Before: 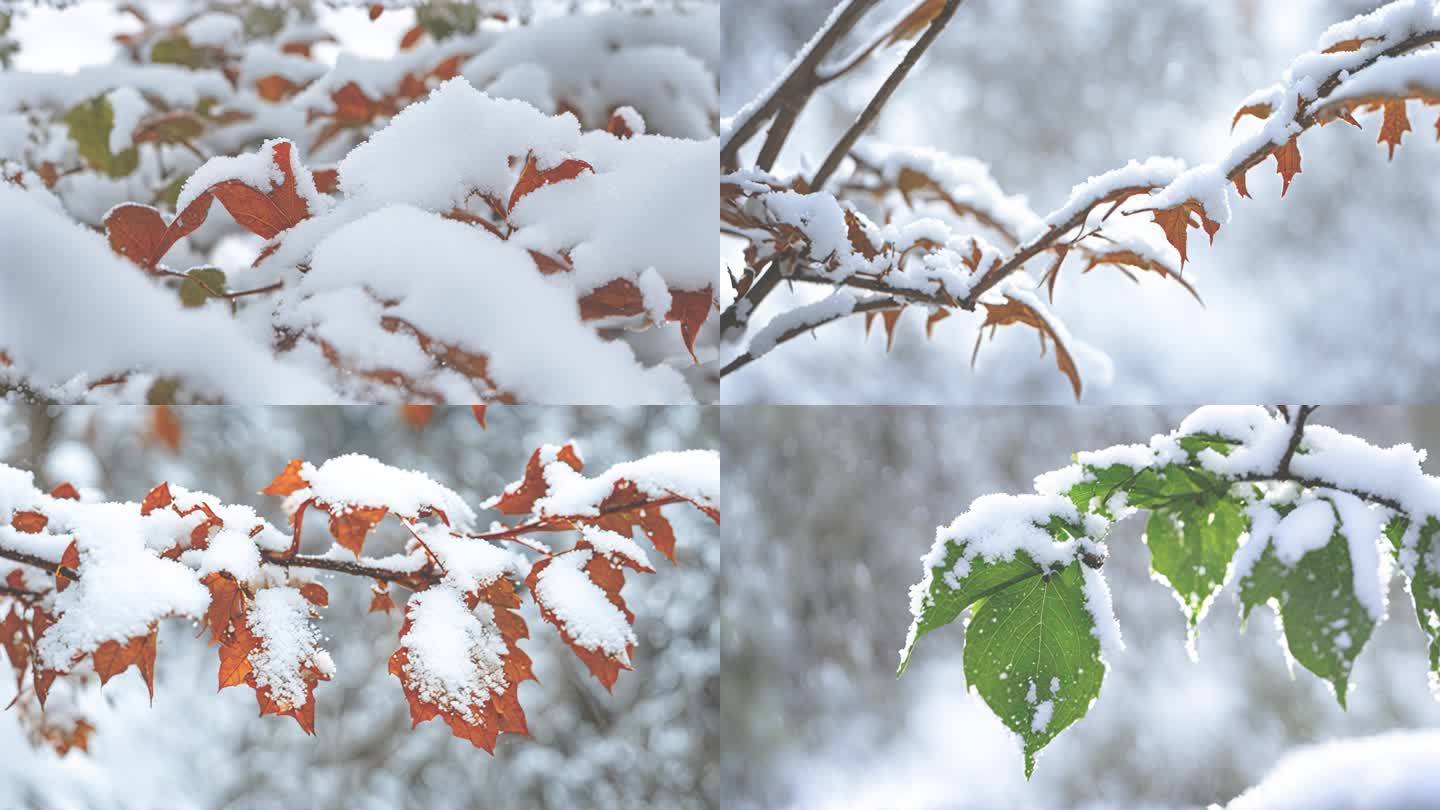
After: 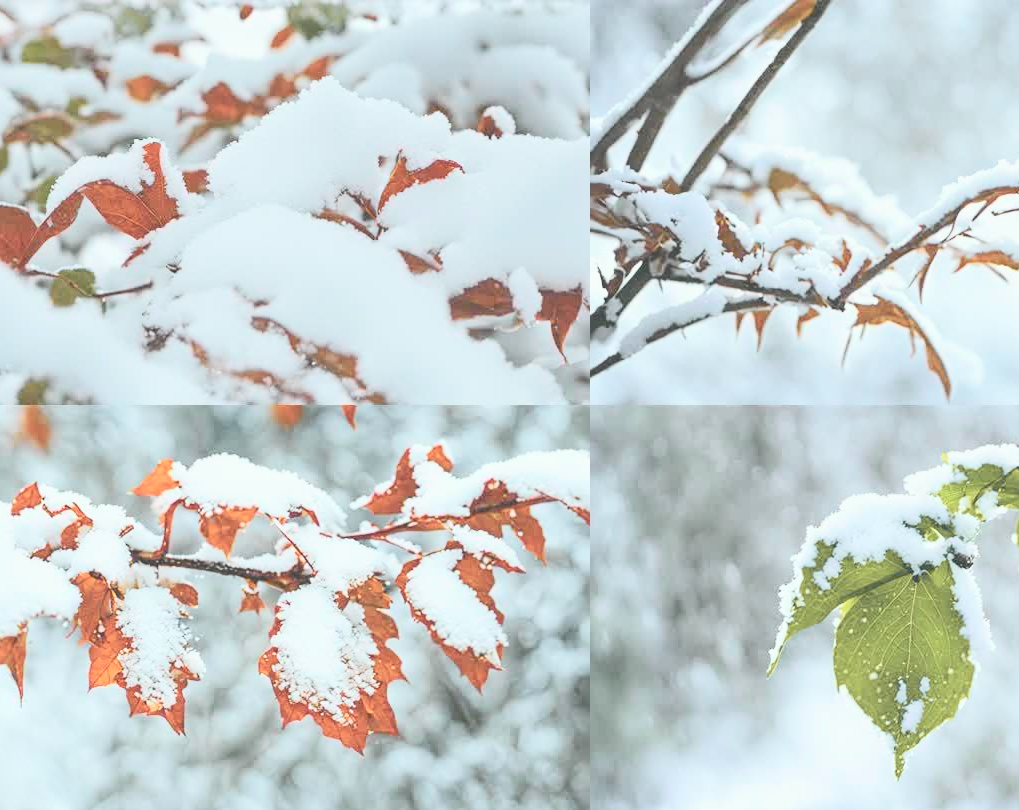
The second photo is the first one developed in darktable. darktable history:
tone equalizer: on, module defaults
crop and rotate: left 9.061%, right 20.142%
tone curve: curves: ch0 [(0, 0.036) (0.037, 0.042) (0.184, 0.146) (0.438, 0.521) (0.54, 0.668) (0.698, 0.835) (0.856, 0.92) (1, 0.98)]; ch1 [(0, 0) (0.393, 0.415) (0.447, 0.448) (0.482, 0.459) (0.509, 0.496) (0.527, 0.525) (0.571, 0.602) (0.619, 0.671) (0.715, 0.729) (1, 1)]; ch2 [(0, 0) (0.369, 0.388) (0.449, 0.454) (0.499, 0.5) (0.521, 0.517) (0.53, 0.544) (0.561, 0.607) (0.674, 0.735) (1, 1)], color space Lab, independent channels, preserve colors none
color correction: saturation 0.8
exposure: black level correction -0.008, exposure 0.067 EV, compensate highlight preservation false
vignetting: fall-off start 116.67%, fall-off radius 59.26%, brightness -0.31, saturation -0.056
